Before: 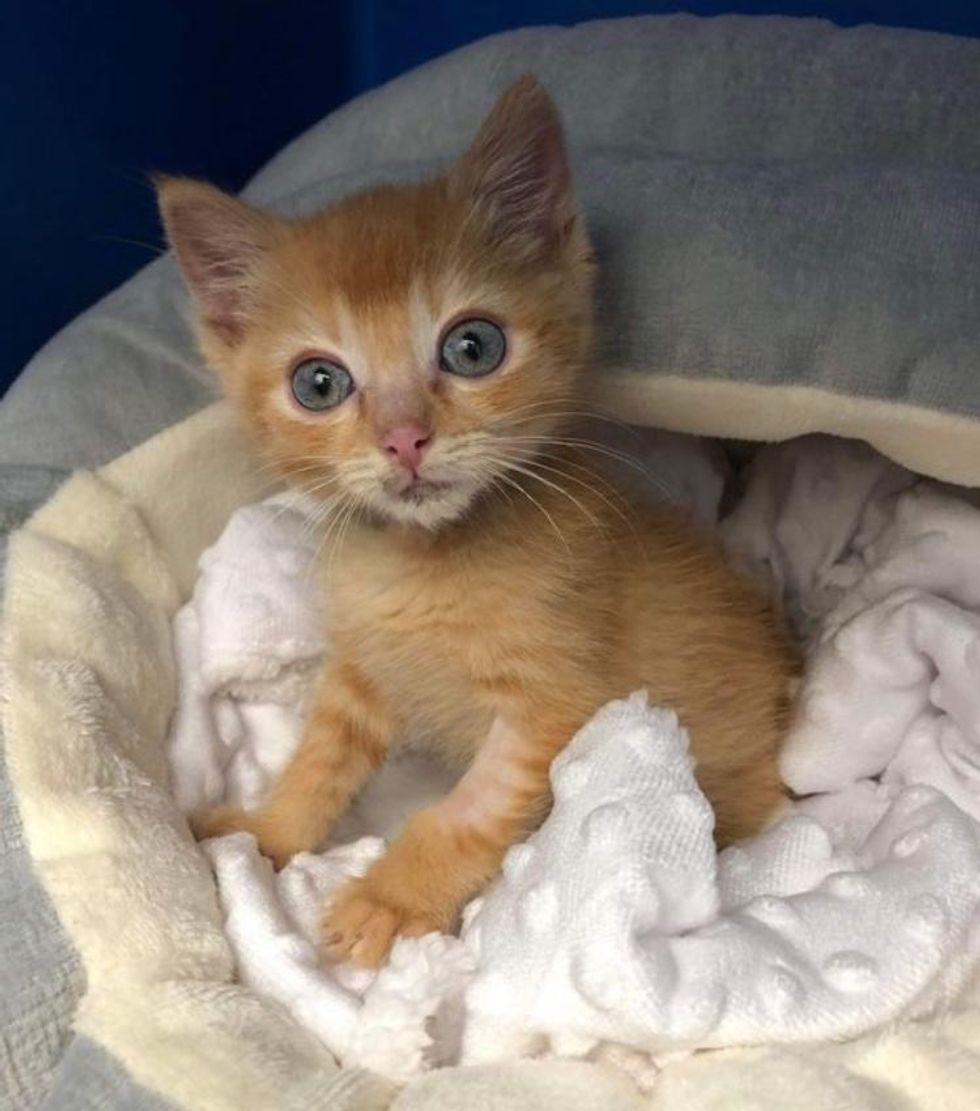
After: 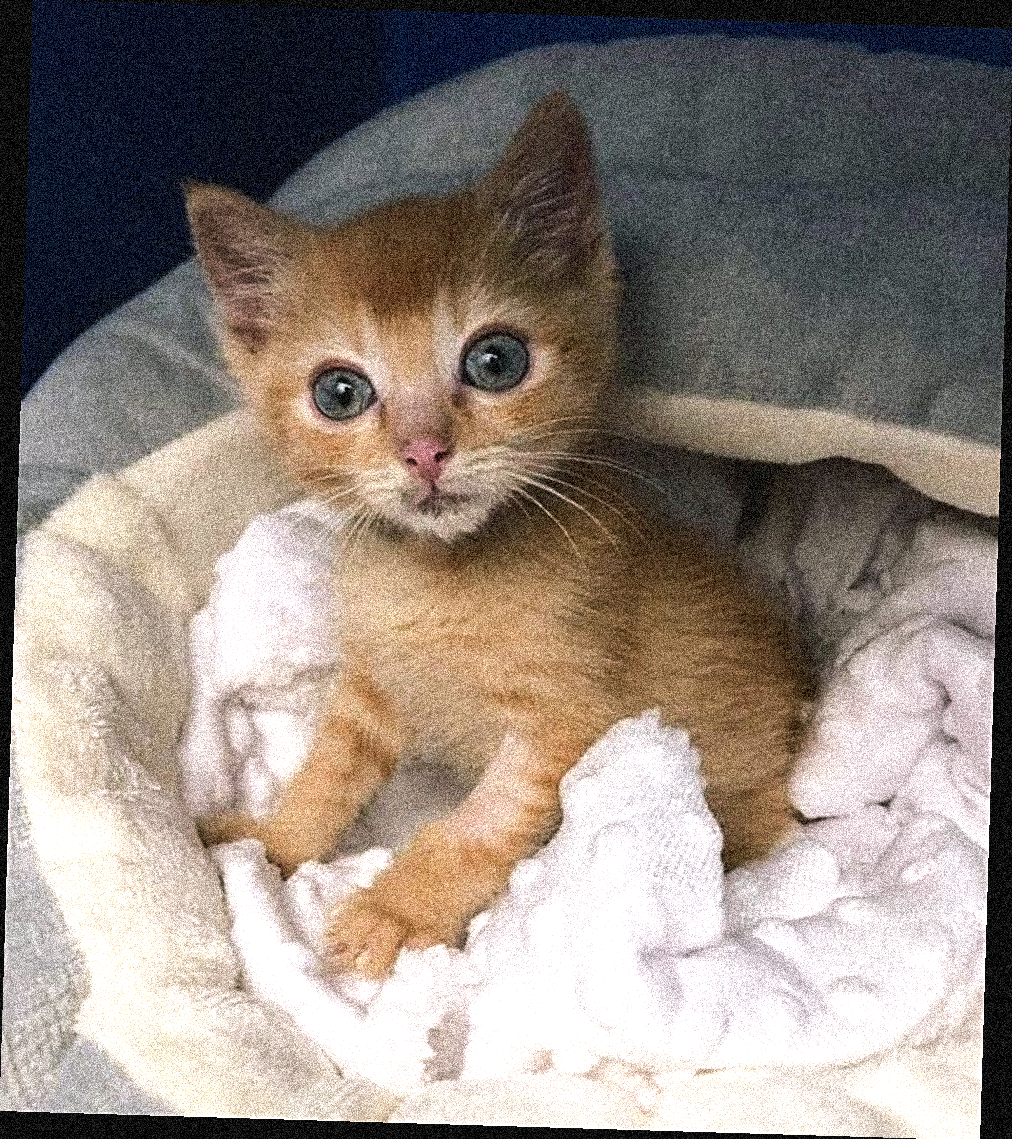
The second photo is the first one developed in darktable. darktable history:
grain: coarseness 3.75 ISO, strength 100%, mid-tones bias 0%
color balance rgb: shadows lift › chroma 2%, shadows lift › hue 135.47°, highlights gain › chroma 2%, highlights gain › hue 291.01°, global offset › luminance 0.5%, perceptual saturation grading › global saturation -10.8%, perceptual saturation grading › highlights -26.83%, perceptual saturation grading › shadows 21.25%, perceptual brilliance grading › highlights 17.77%, perceptual brilliance grading › mid-tones 31.71%, perceptual brilliance grading › shadows -31.01%, global vibrance 24.91%
sharpen: on, module defaults
rotate and perspective: rotation 1.72°, automatic cropping off
